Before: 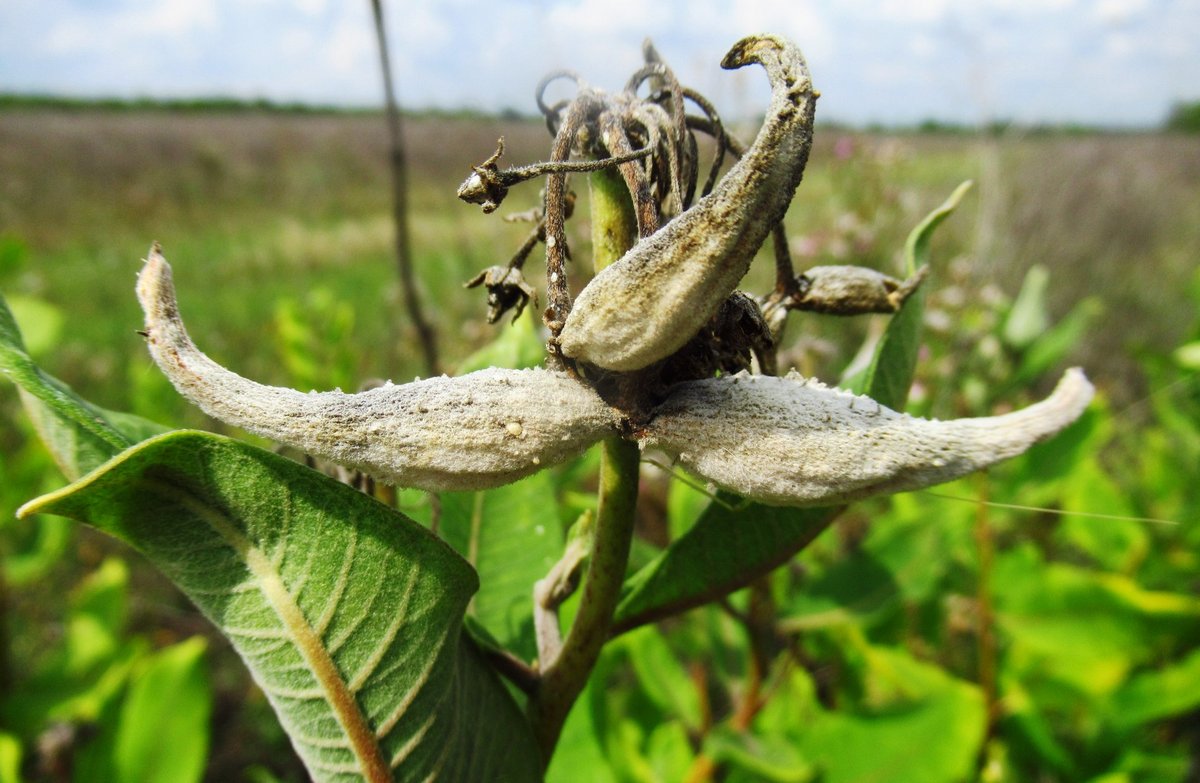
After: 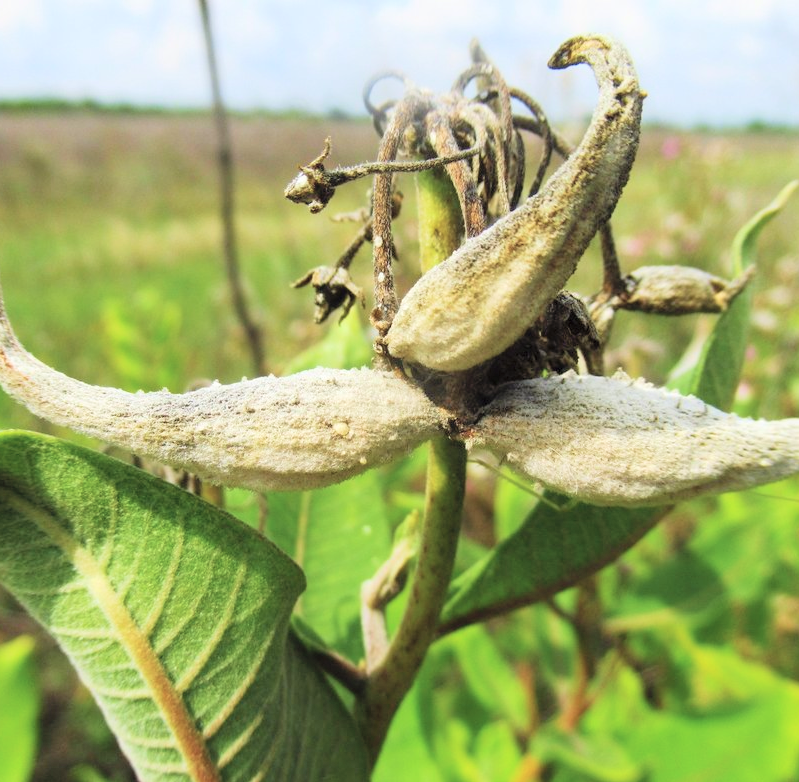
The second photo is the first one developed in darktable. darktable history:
crop and rotate: left 14.436%, right 18.898%
global tonemap: drago (0.7, 100)
velvia: on, module defaults
